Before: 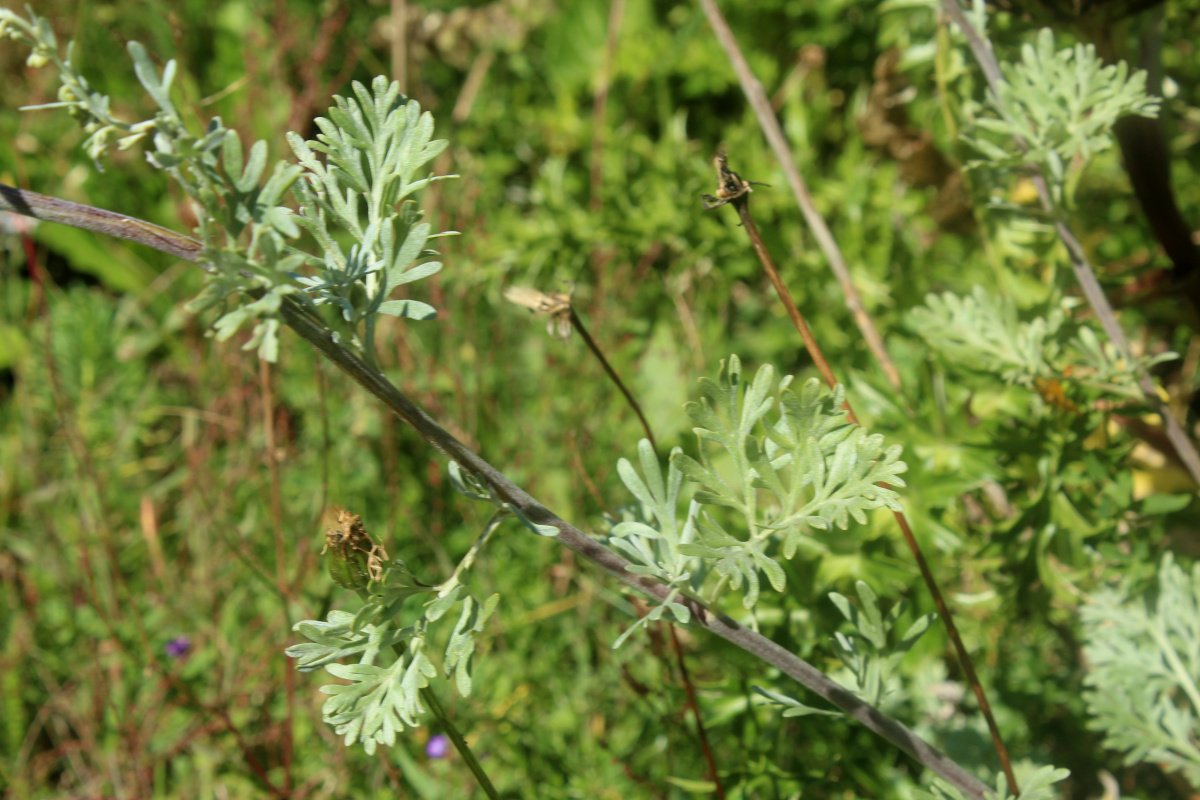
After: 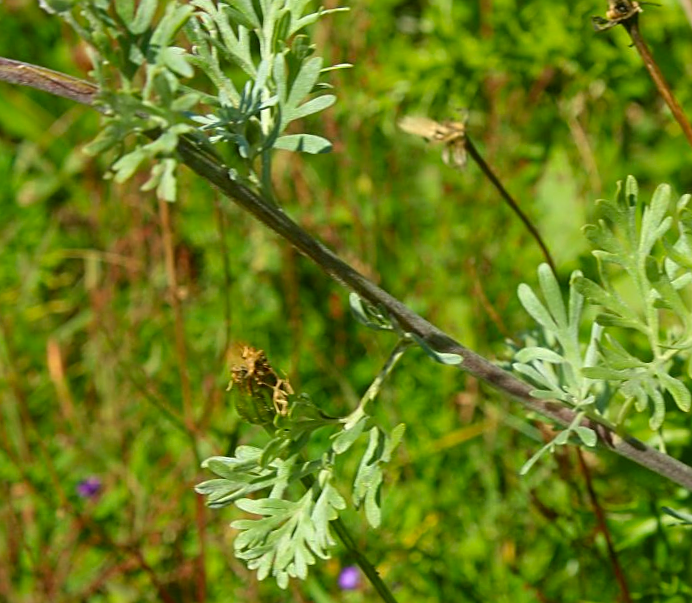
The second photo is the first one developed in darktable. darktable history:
crop: left 8.966%, top 23.852%, right 34.699%, bottom 4.703%
sharpen: on, module defaults
rotate and perspective: rotation -2.22°, lens shift (horizontal) -0.022, automatic cropping off
contrast brightness saturation: brightness -0.02, saturation 0.35
color correction: highlights b* 3
